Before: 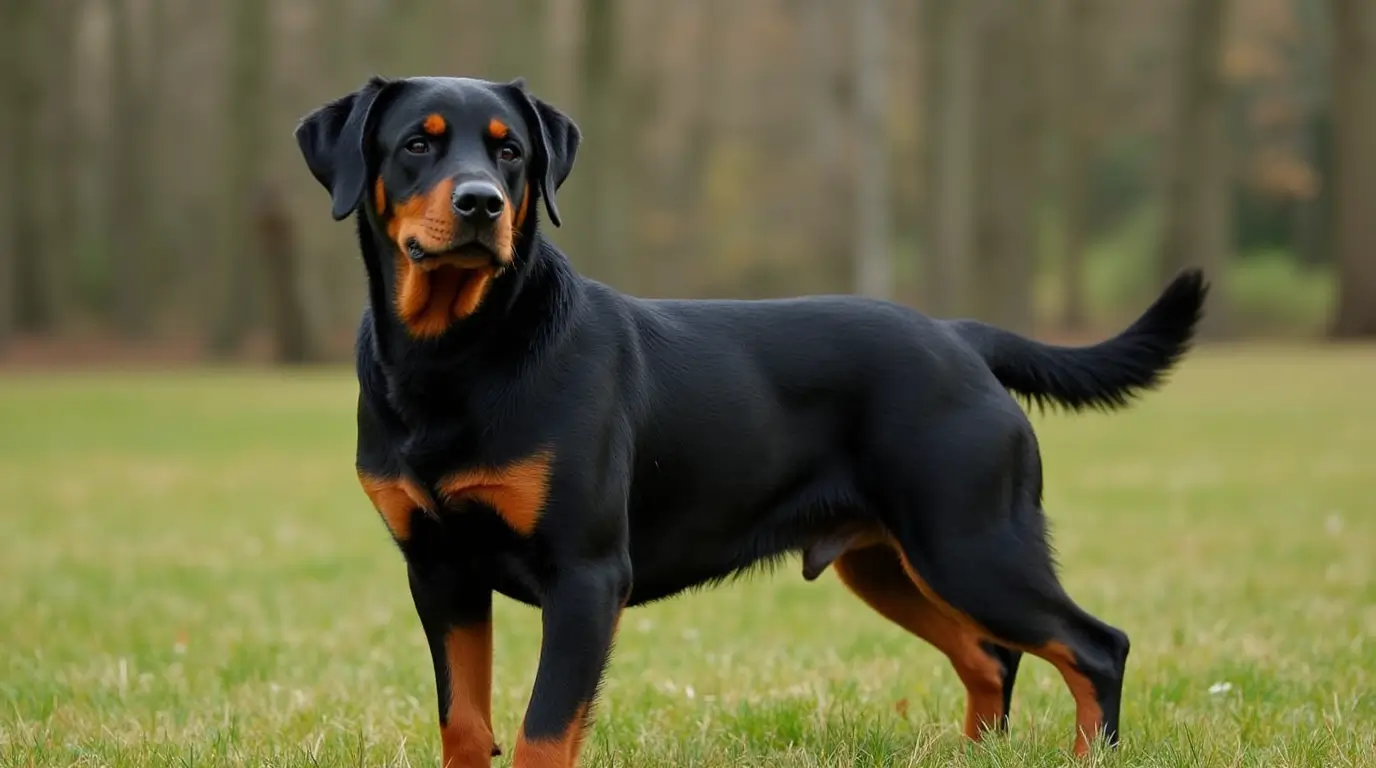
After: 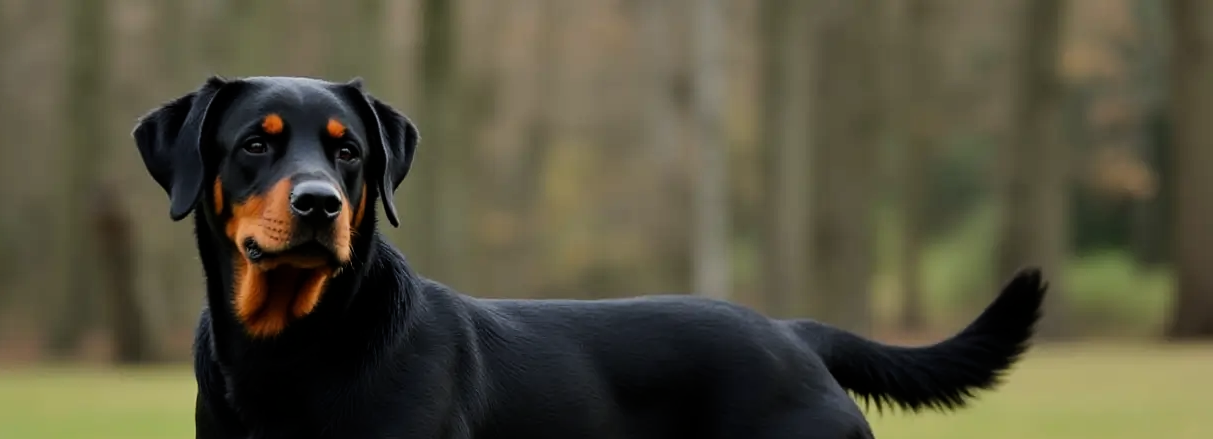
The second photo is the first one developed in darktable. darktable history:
filmic rgb: black relative exposure -7.5 EV, white relative exposure 5 EV, hardness 3.31, contrast 1.3, contrast in shadows safe
crop and rotate: left 11.812%, bottom 42.776%
